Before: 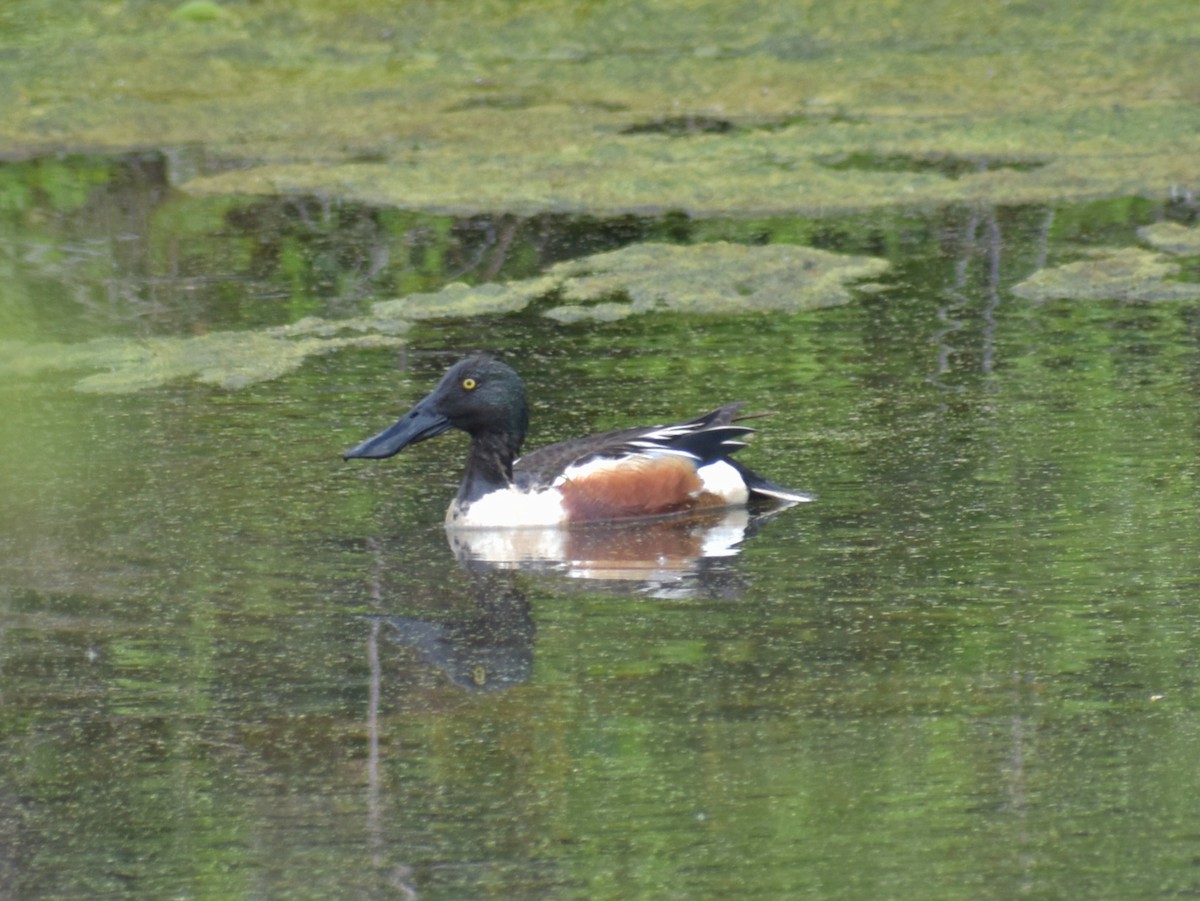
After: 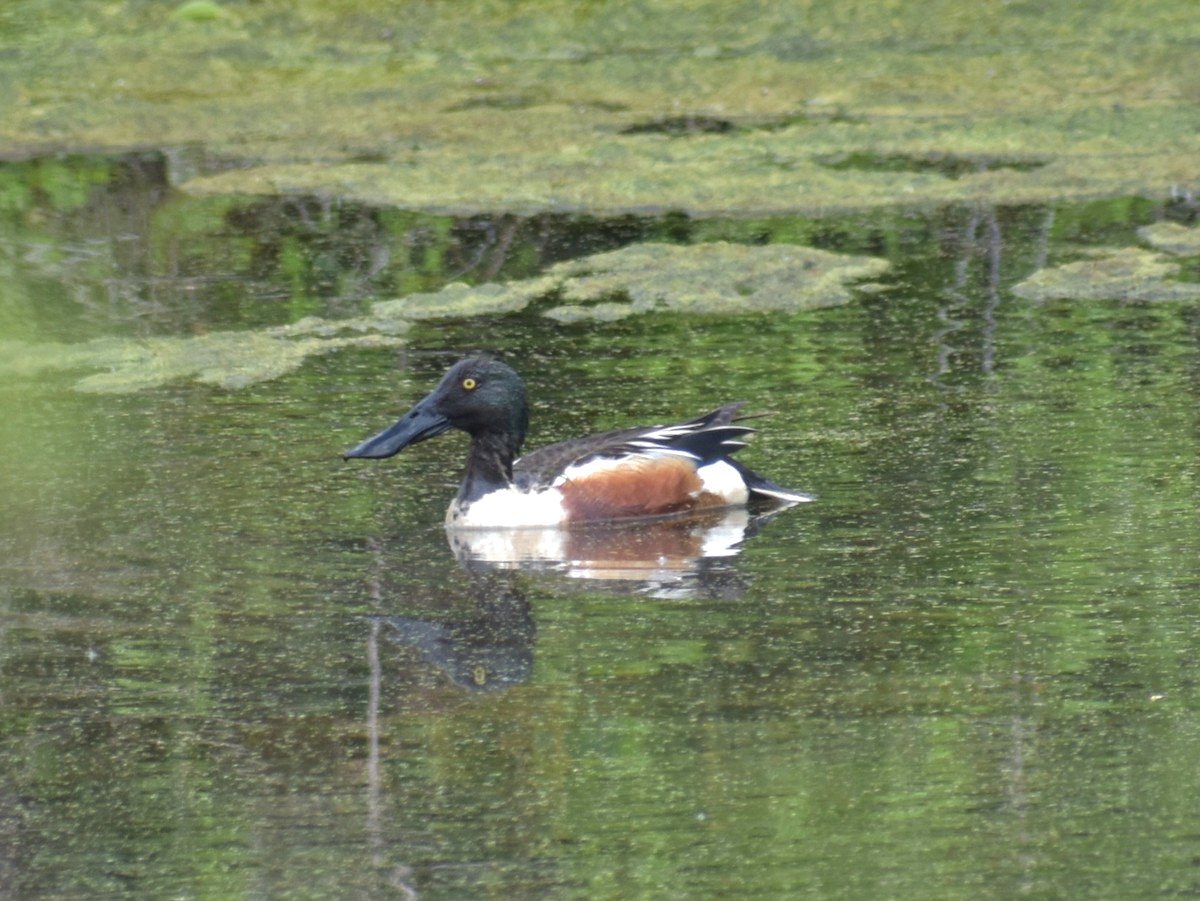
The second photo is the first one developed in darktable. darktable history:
exposure: black level correction -0.004, exposure 0.058 EV, compensate exposure bias true, compensate highlight preservation false
local contrast: on, module defaults
